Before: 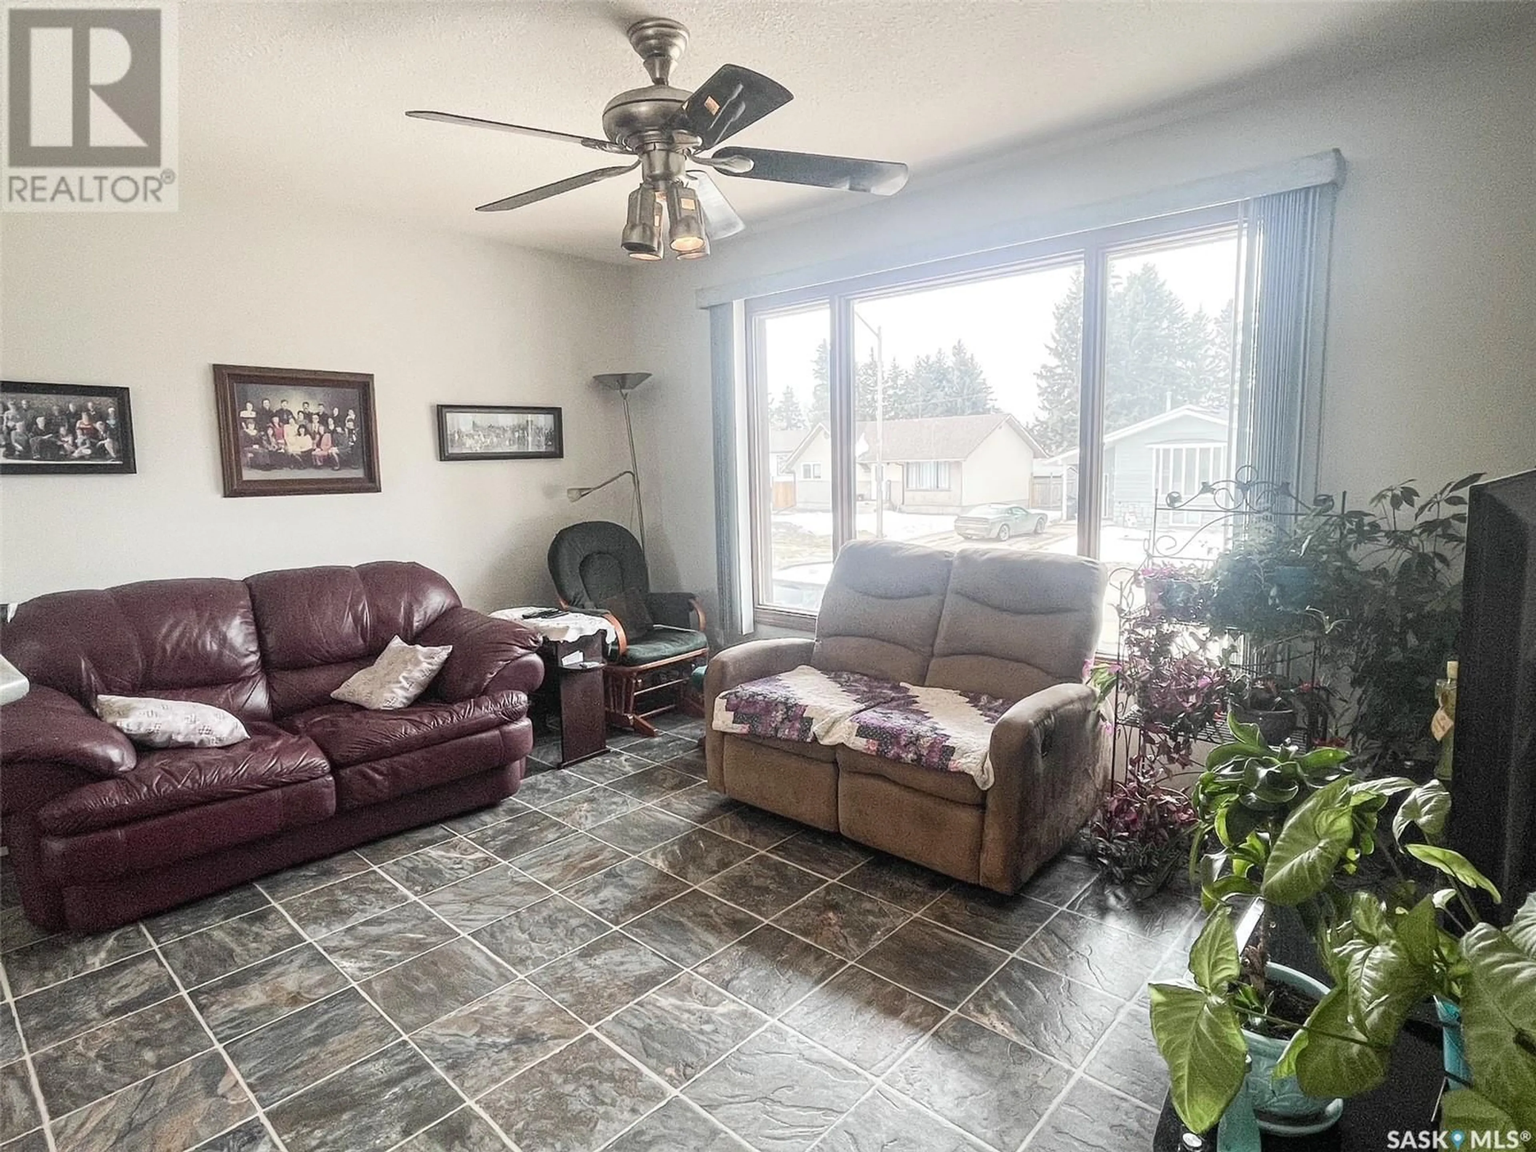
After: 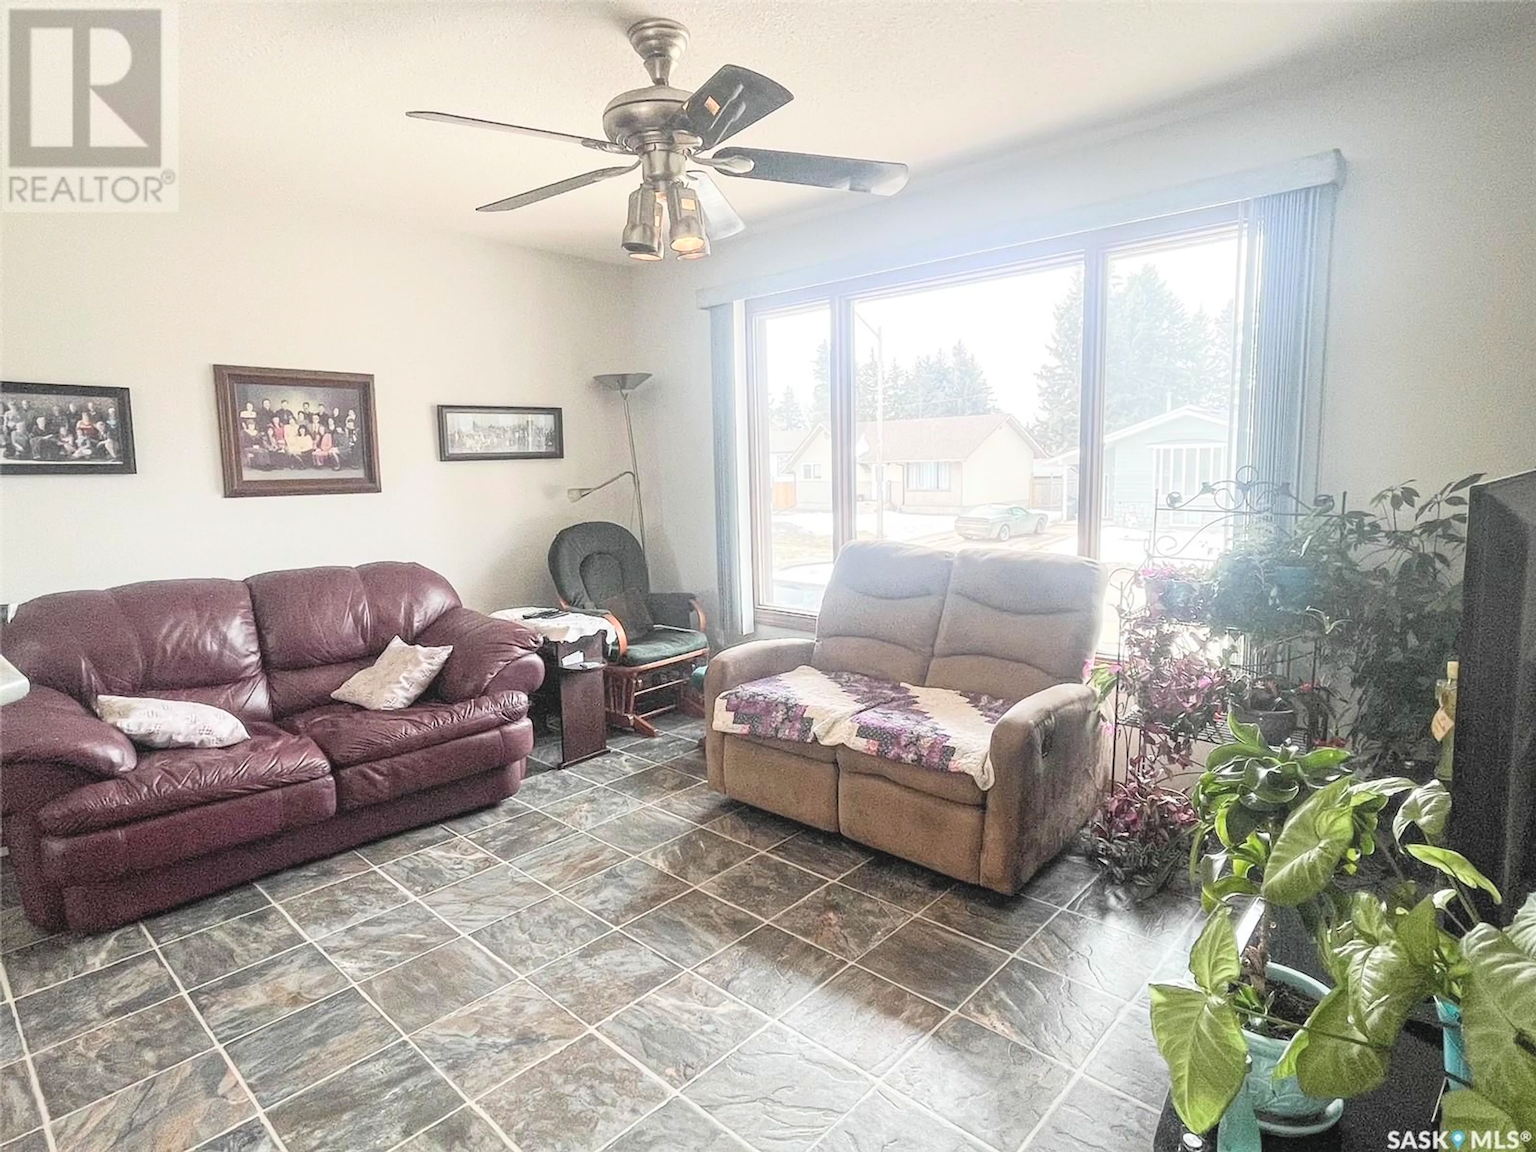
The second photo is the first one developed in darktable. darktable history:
contrast brightness saturation: contrast 0.104, brightness 0.293, saturation 0.147
levels: mode automatic, levels [0, 0.499, 1]
